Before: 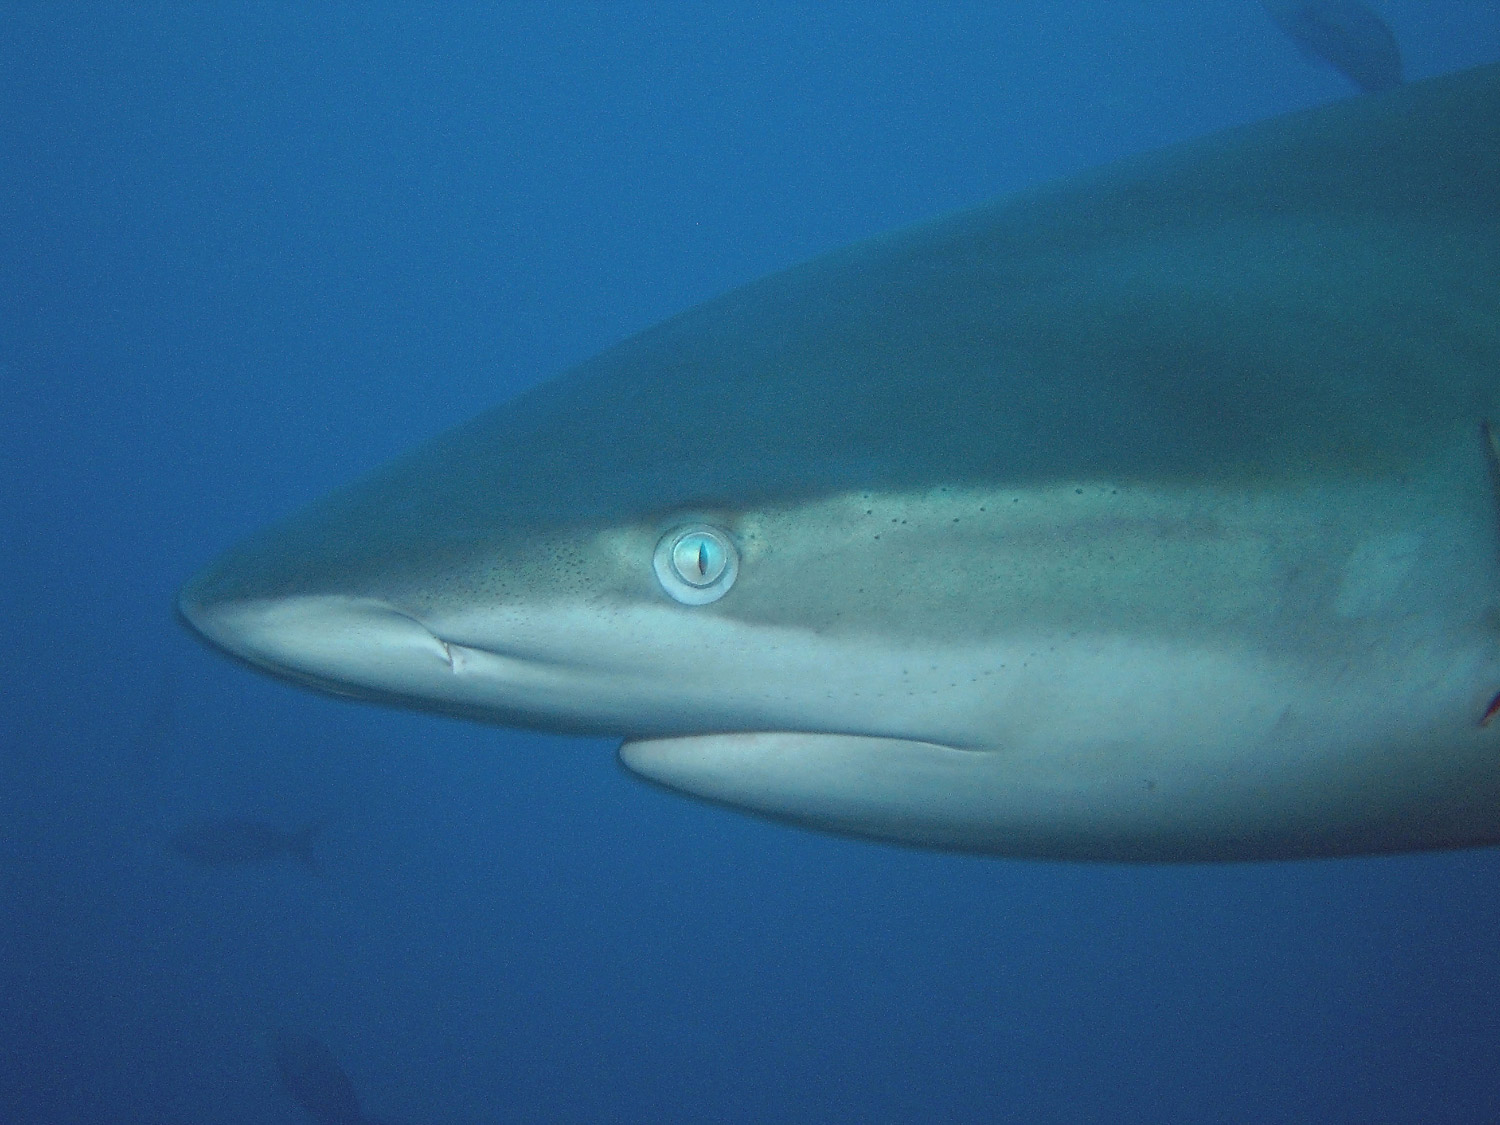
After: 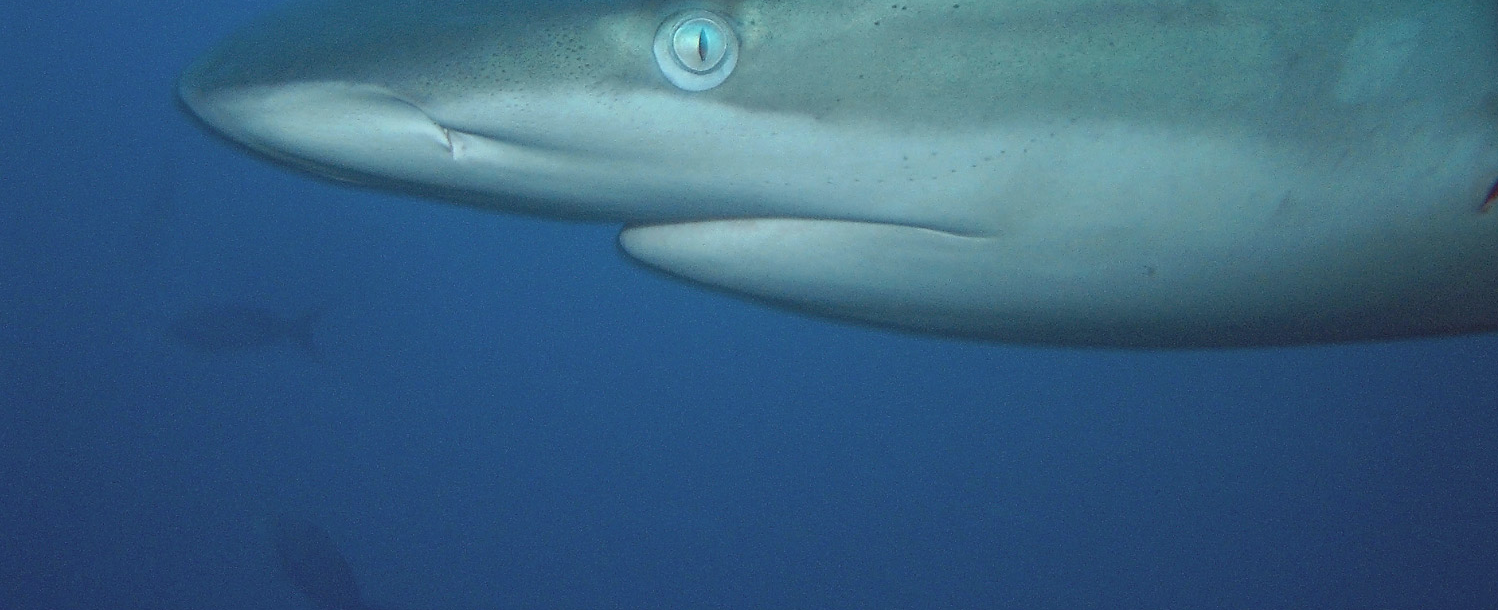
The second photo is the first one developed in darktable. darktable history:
crop and rotate: top 45.692%, right 0.098%
contrast brightness saturation: saturation -0.064
